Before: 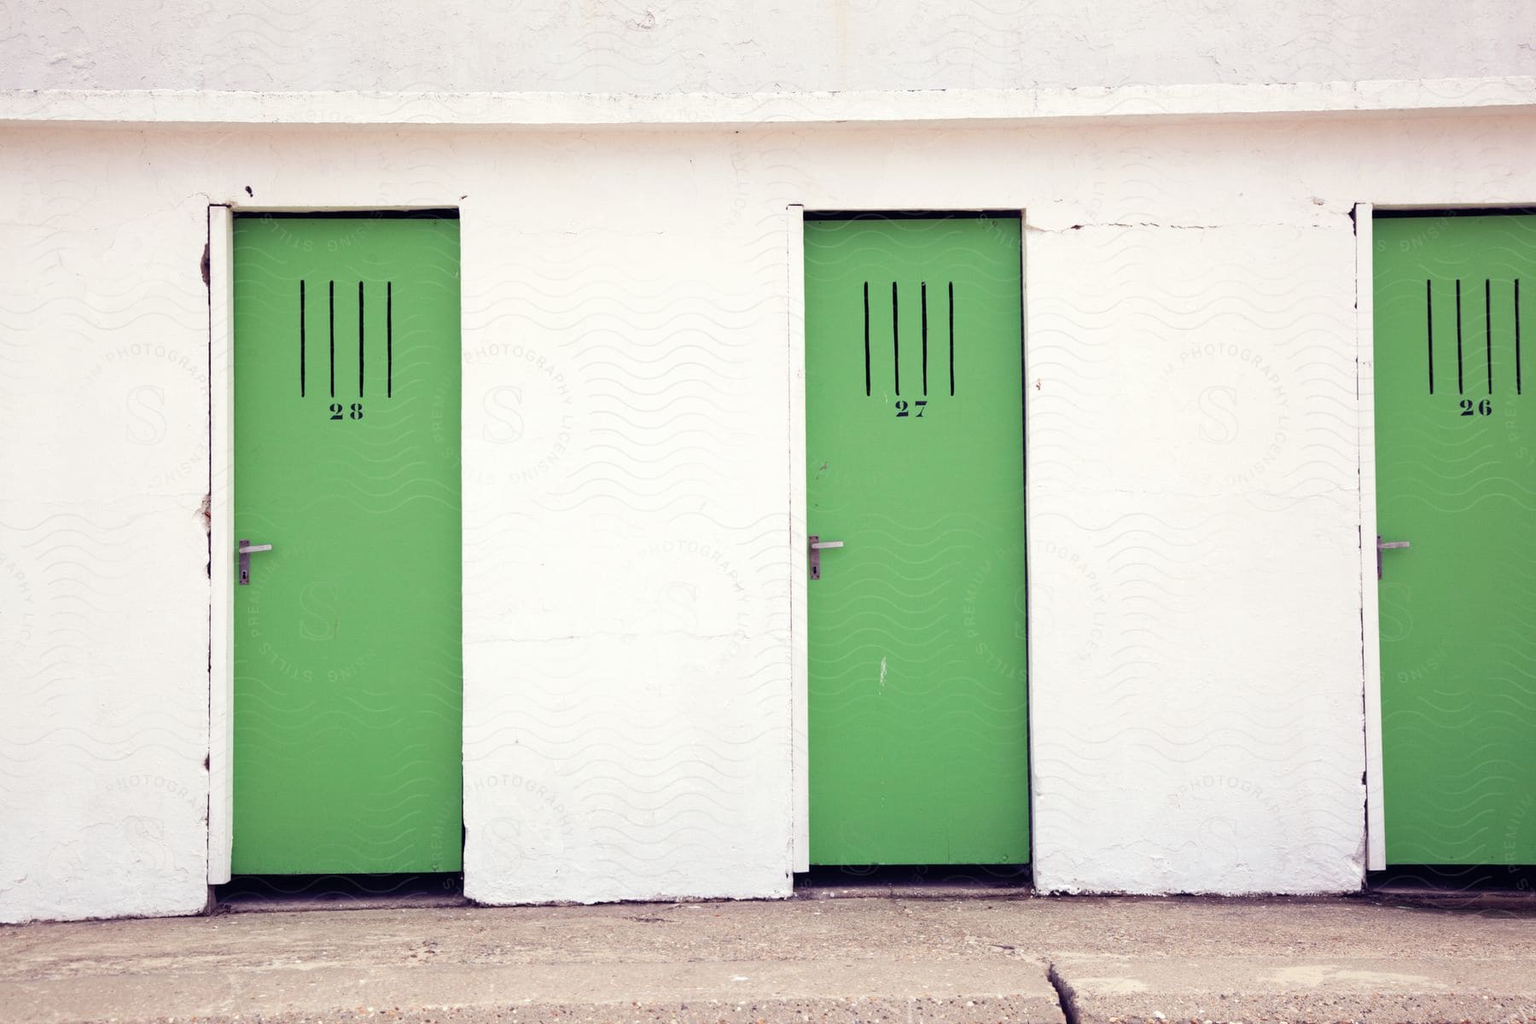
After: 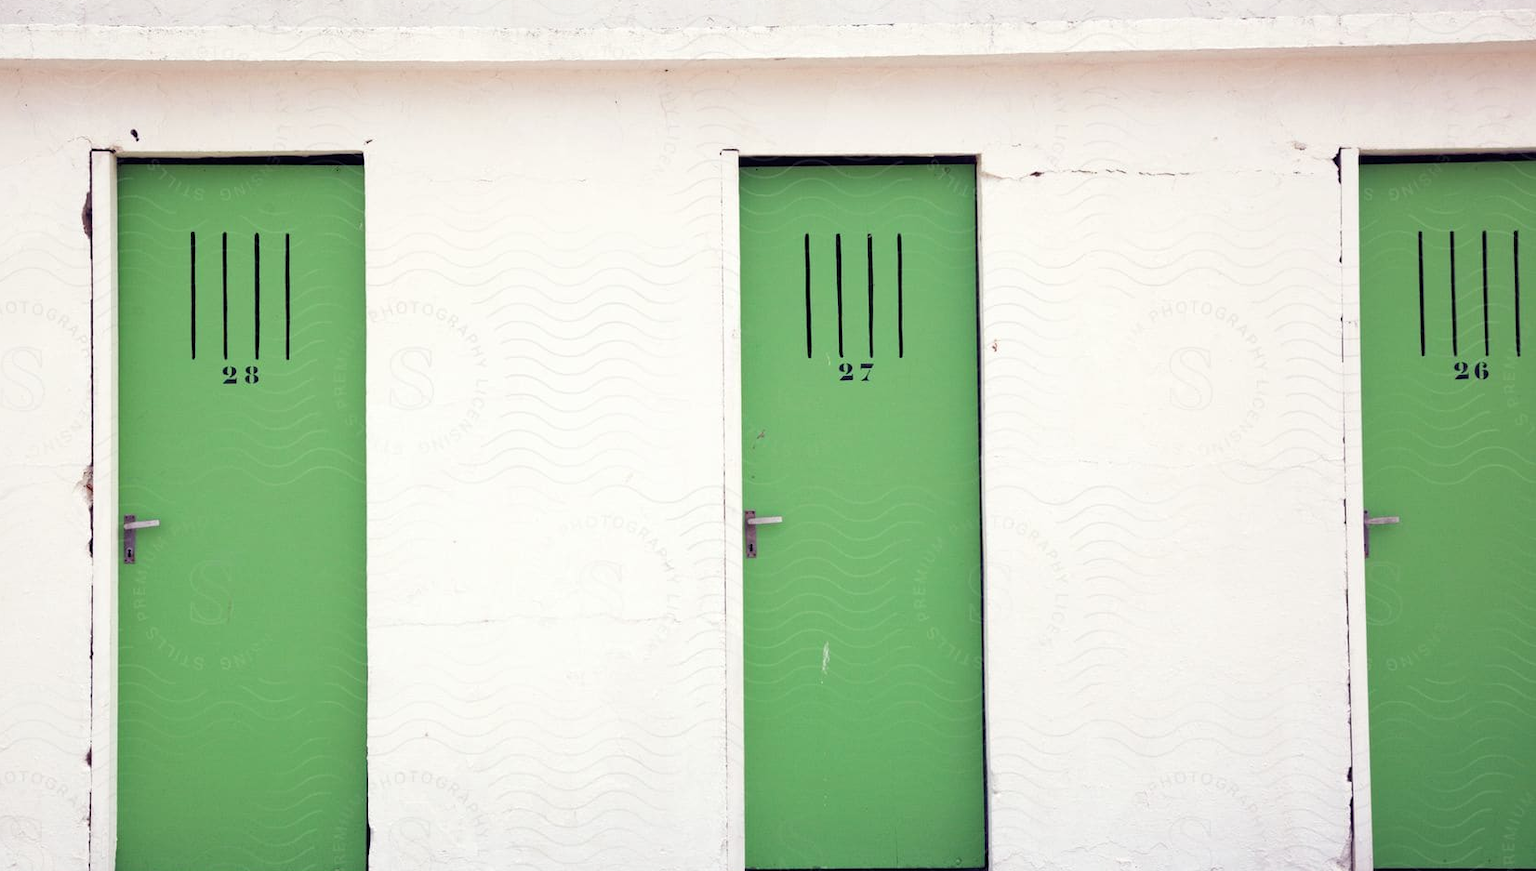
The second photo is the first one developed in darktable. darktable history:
crop: left 8.176%, top 6.616%, bottom 15.284%
